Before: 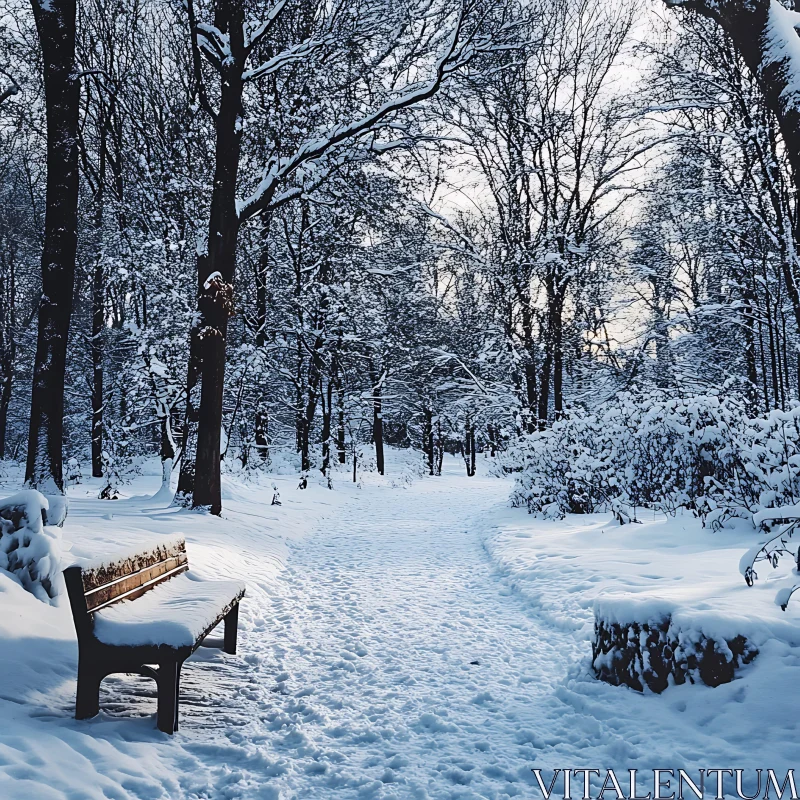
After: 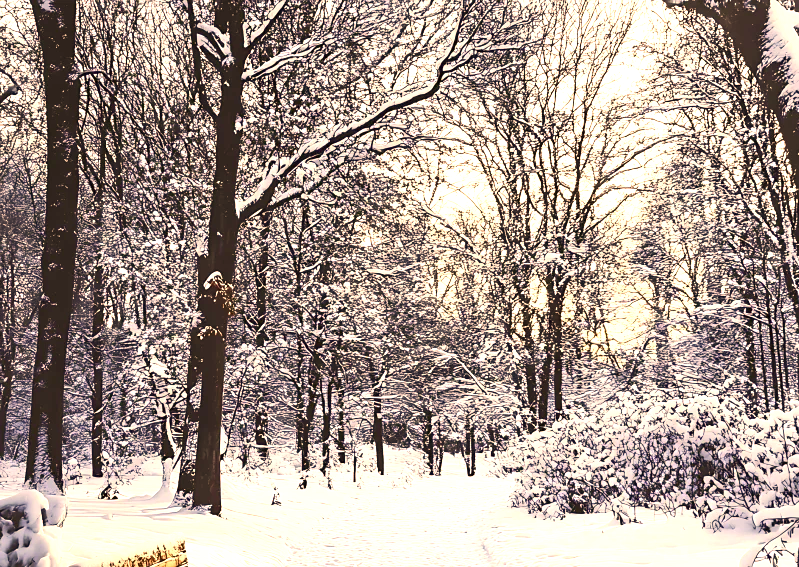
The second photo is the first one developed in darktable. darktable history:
crop: right 0%, bottom 29.068%
exposure: exposure 1.237 EV, compensate exposure bias true, compensate highlight preservation false
color correction: highlights a* 18.56, highlights b* 34.94, shadows a* 1.71, shadows b* 6.02, saturation 1.05
